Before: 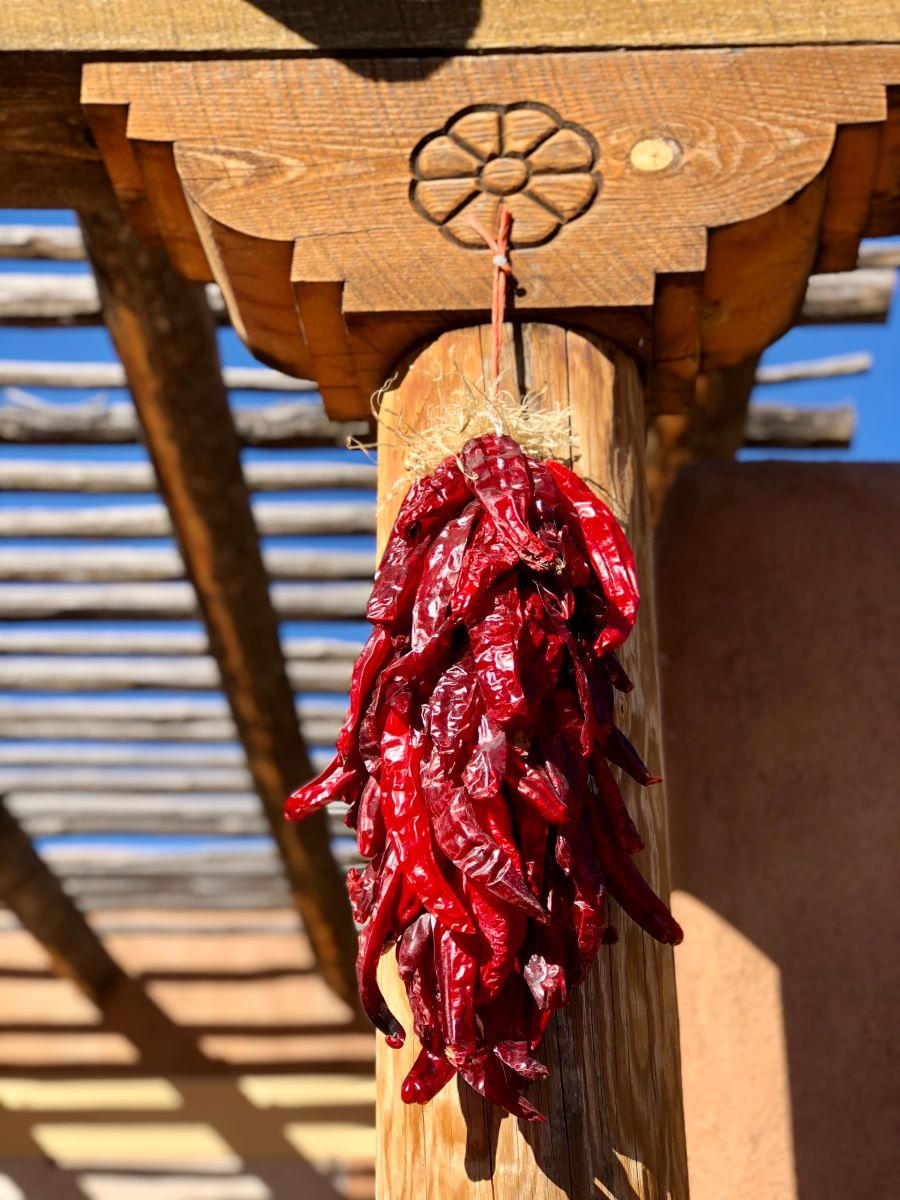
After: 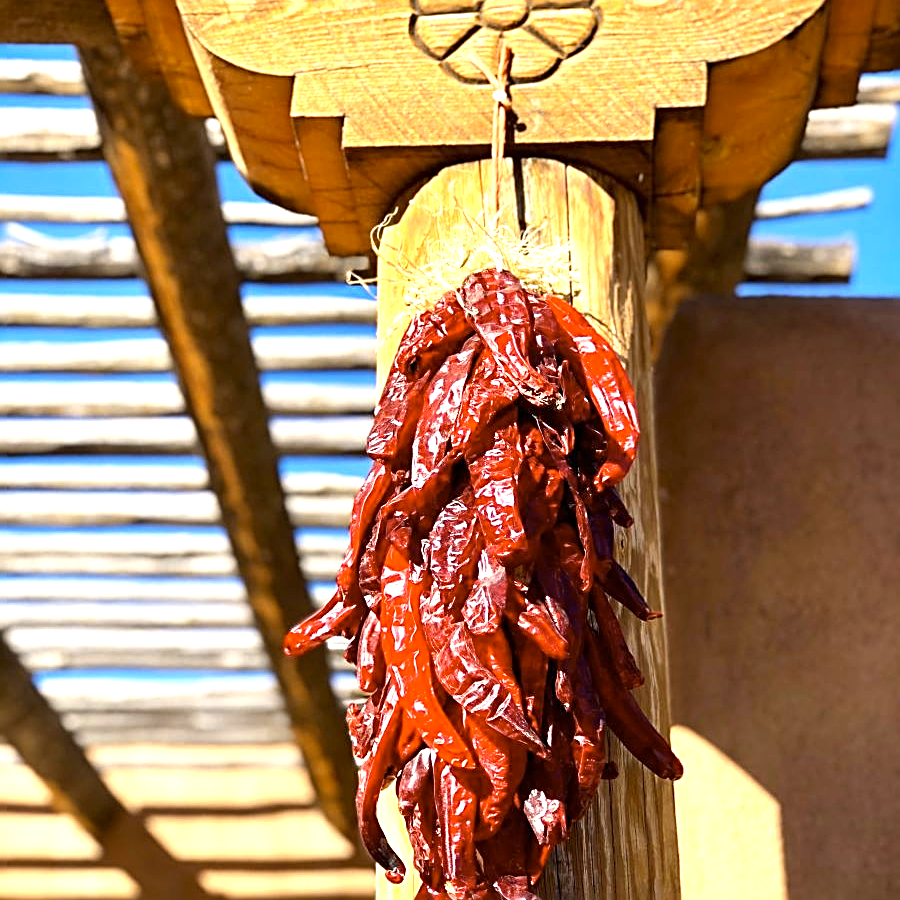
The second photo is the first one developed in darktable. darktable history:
crop: top 13.819%, bottom 11.169%
sharpen: radius 2.584, amount 0.688
exposure: exposure 1.2 EV, compensate highlight preservation false
color contrast: green-magenta contrast 0.8, blue-yellow contrast 1.1, unbound 0
